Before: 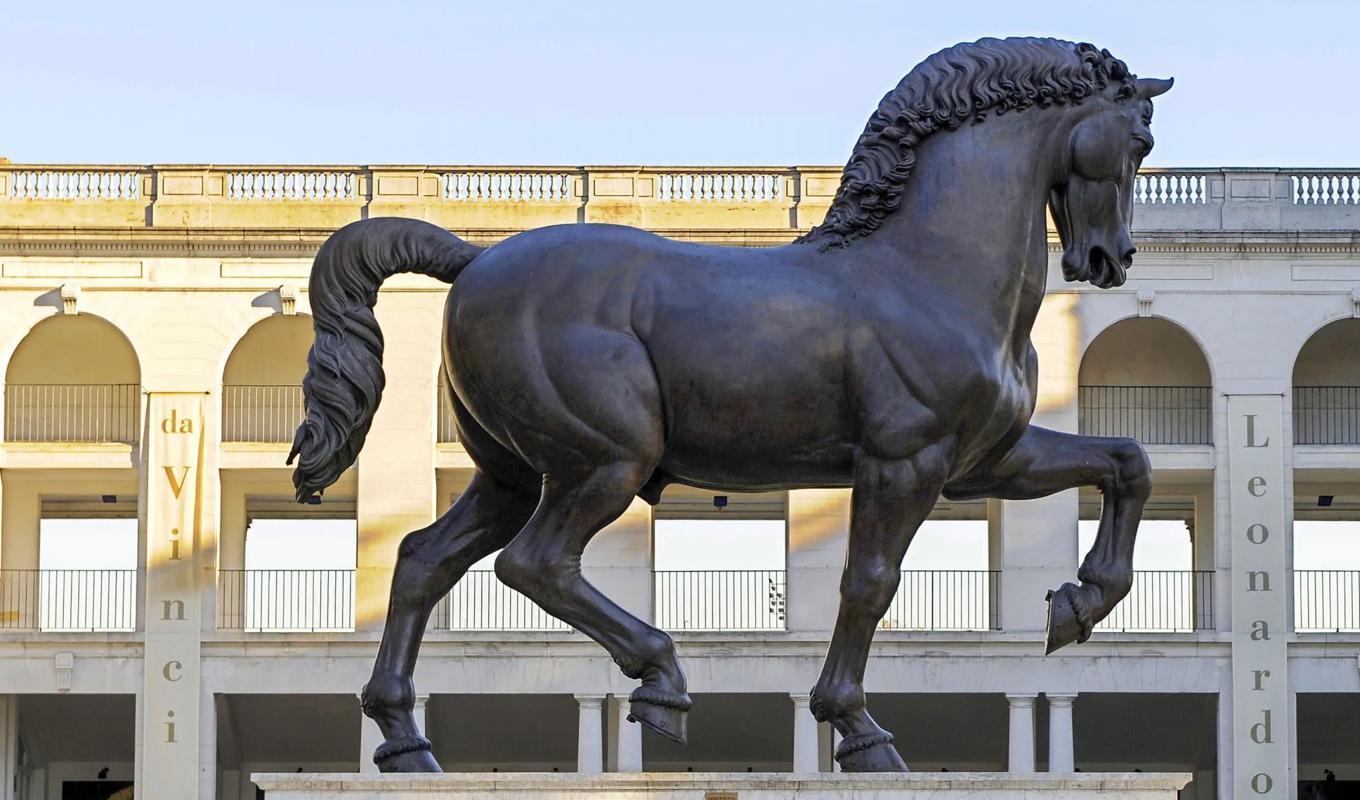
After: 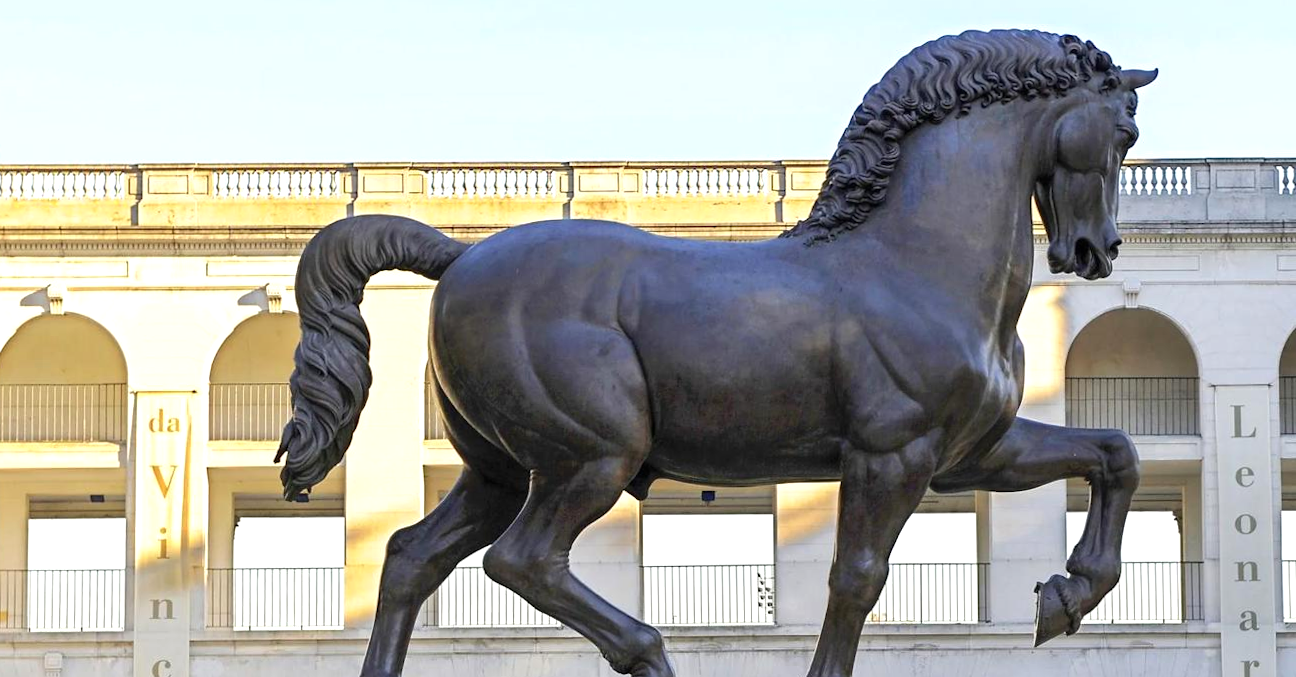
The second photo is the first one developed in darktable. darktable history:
exposure: black level correction 0, exposure 0.399 EV, compensate exposure bias true, compensate highlight preservation false
crop and rotate: angle 0.461°, left 0.3%, right 3.047%, bottom 14.17%
